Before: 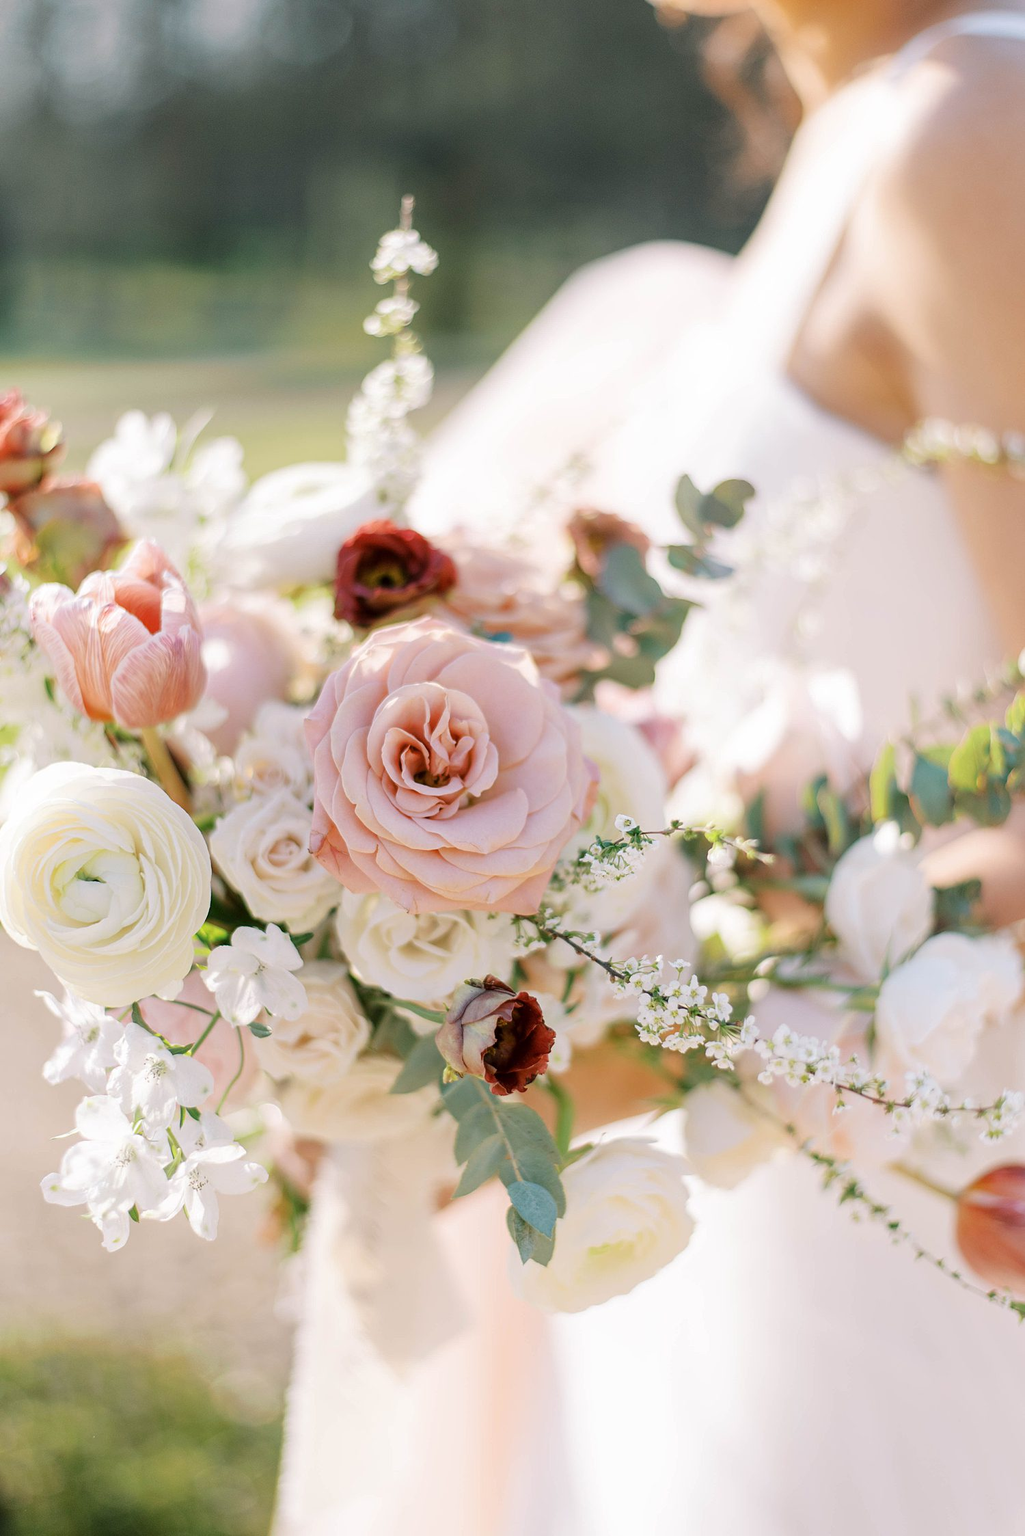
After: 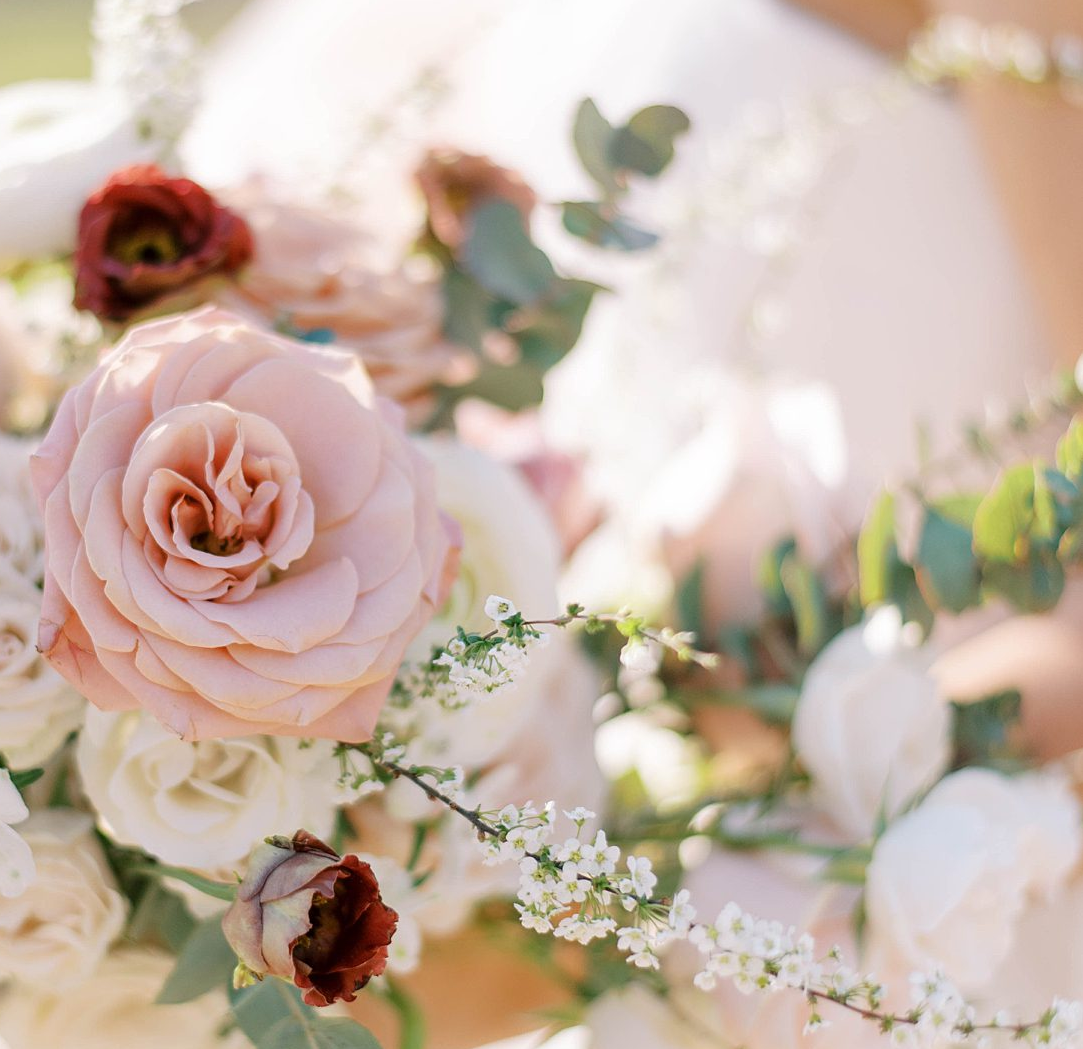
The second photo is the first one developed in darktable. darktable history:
crop and rotate: left 27.74%, top 26.556%, bottom 26.738%
